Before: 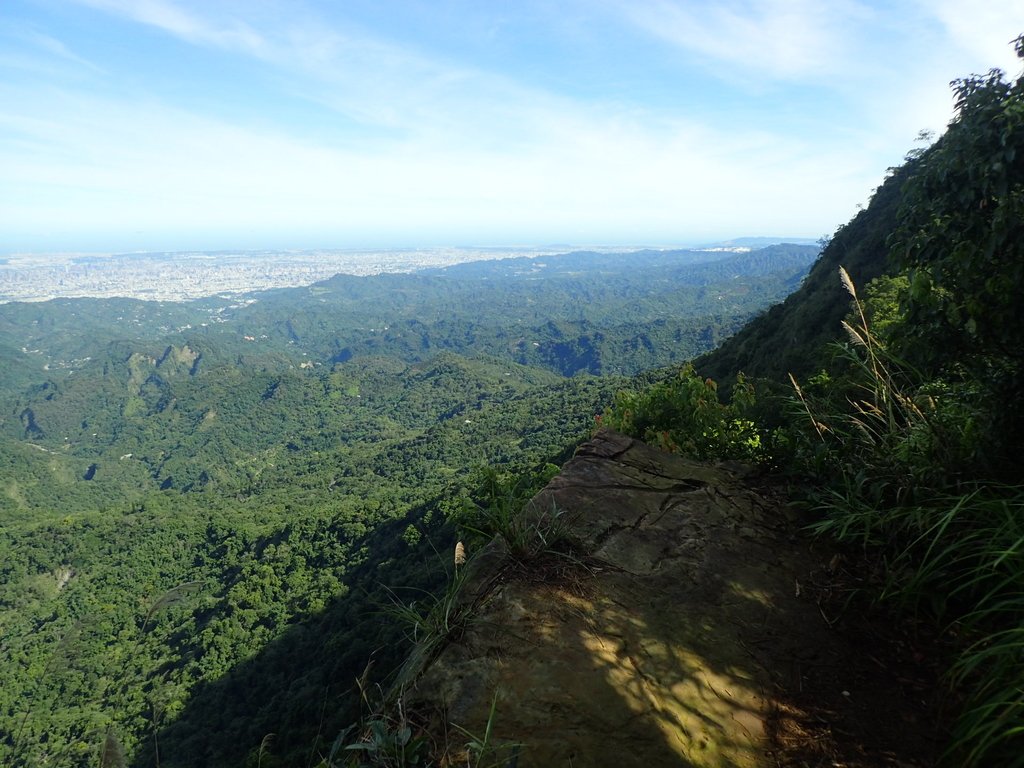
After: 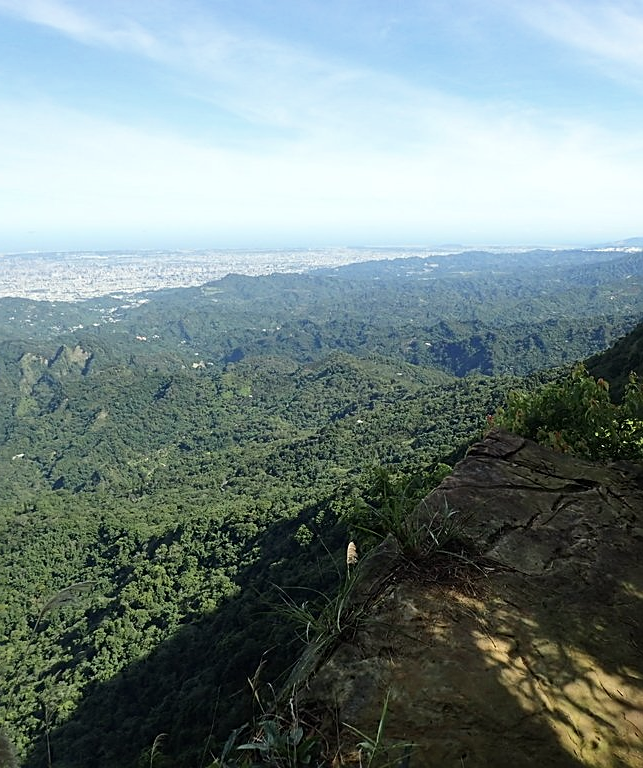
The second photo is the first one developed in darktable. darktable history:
contrast brightness saturation: contrast 0.11, saturation -0.17
sharpen: on, module defaults
shadows and highlights: shadows 37.27, highlights -28.18, soften with gaussian
crop: left 10.644%, right 26.528%
